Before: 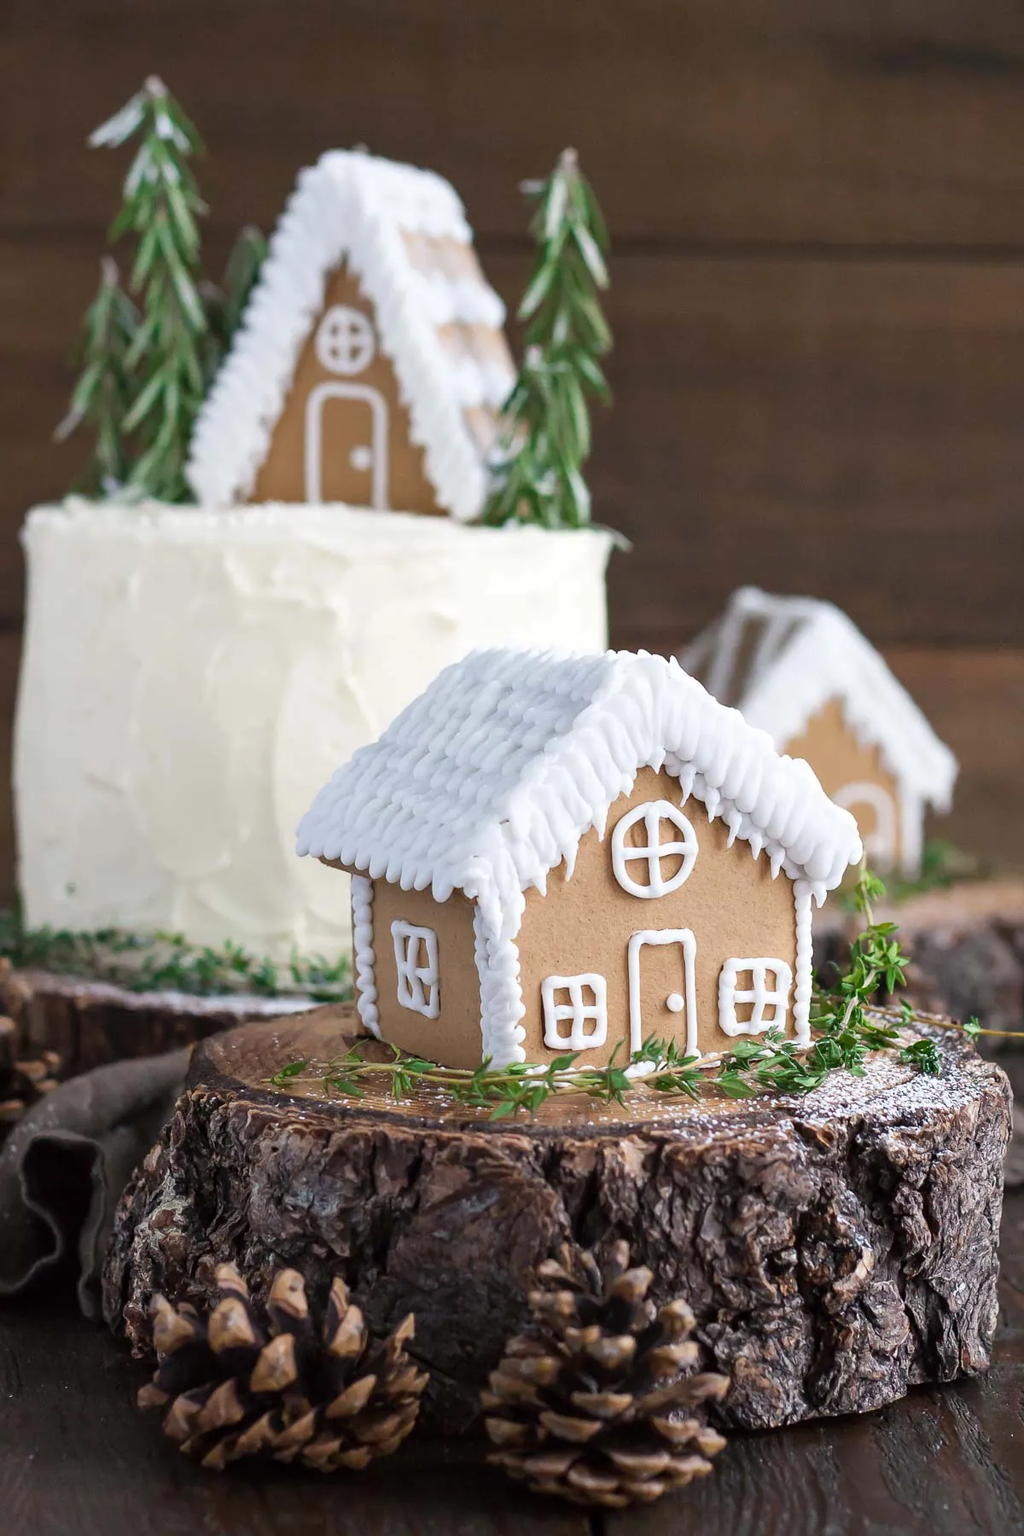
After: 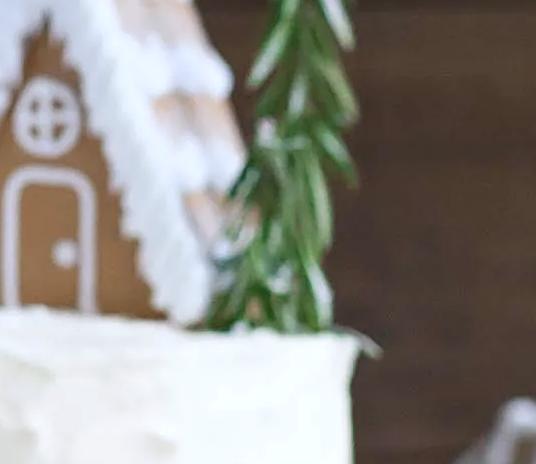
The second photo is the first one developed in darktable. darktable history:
crop: left 28.64%, top 16.832%, right 26.637%, bottom 58.055%
sharpen: on, module defaults
rotate and perspective: lens shift (horizontal) -0.055, automatic cropping off
white balance: red 0.974, blue 1.044
